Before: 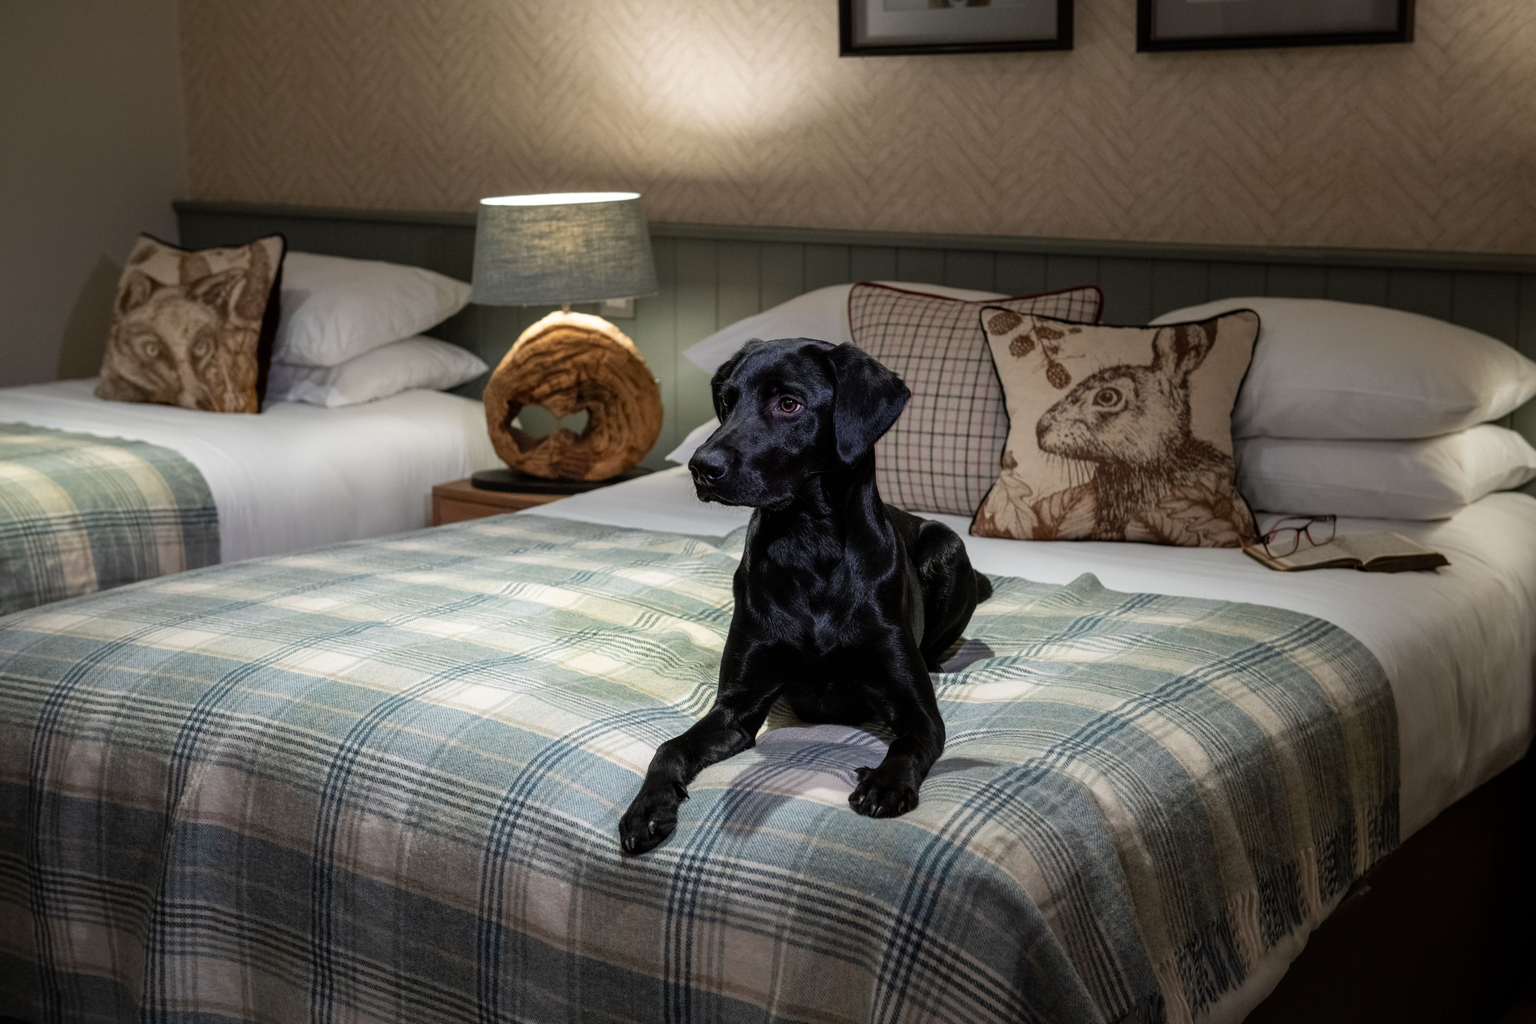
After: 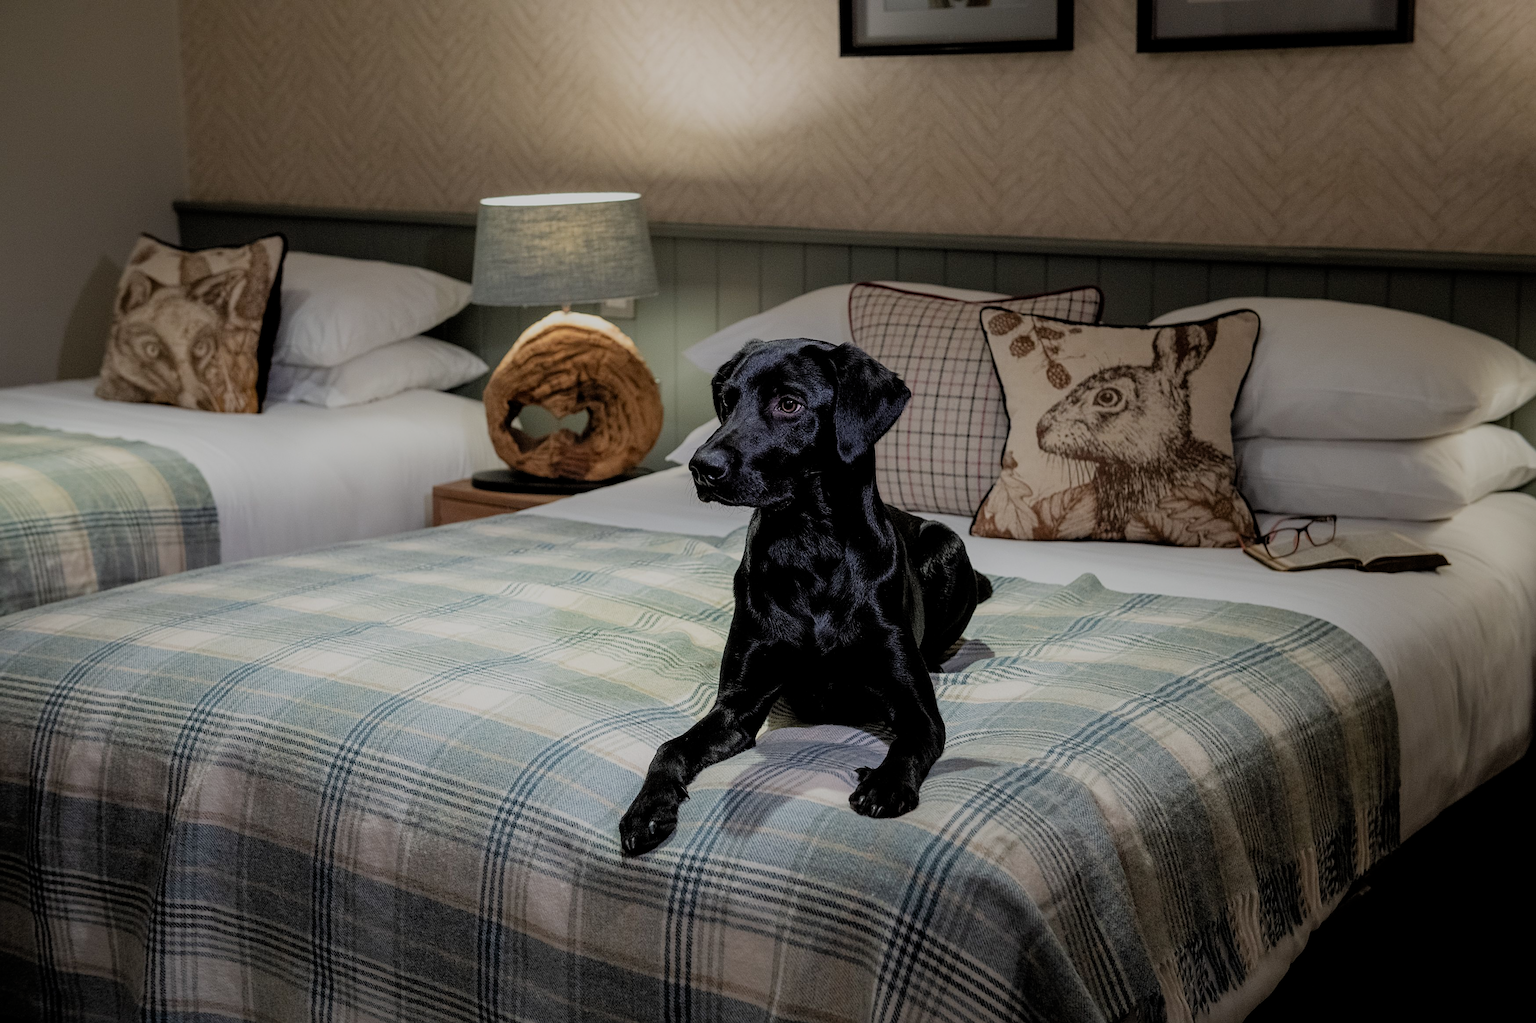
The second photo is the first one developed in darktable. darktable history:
filmic rgb: black relative exposure -8.78 EV, white relative exposure 4.98 EV, threshold 5.96 EV, target black luminance 0%, hardness 3.76, latitude 65.84%, contrast 0.831, shadows ↔ highlights balance 19.39%, enable highlight reconstruction true
sharpen: on, module defaults
